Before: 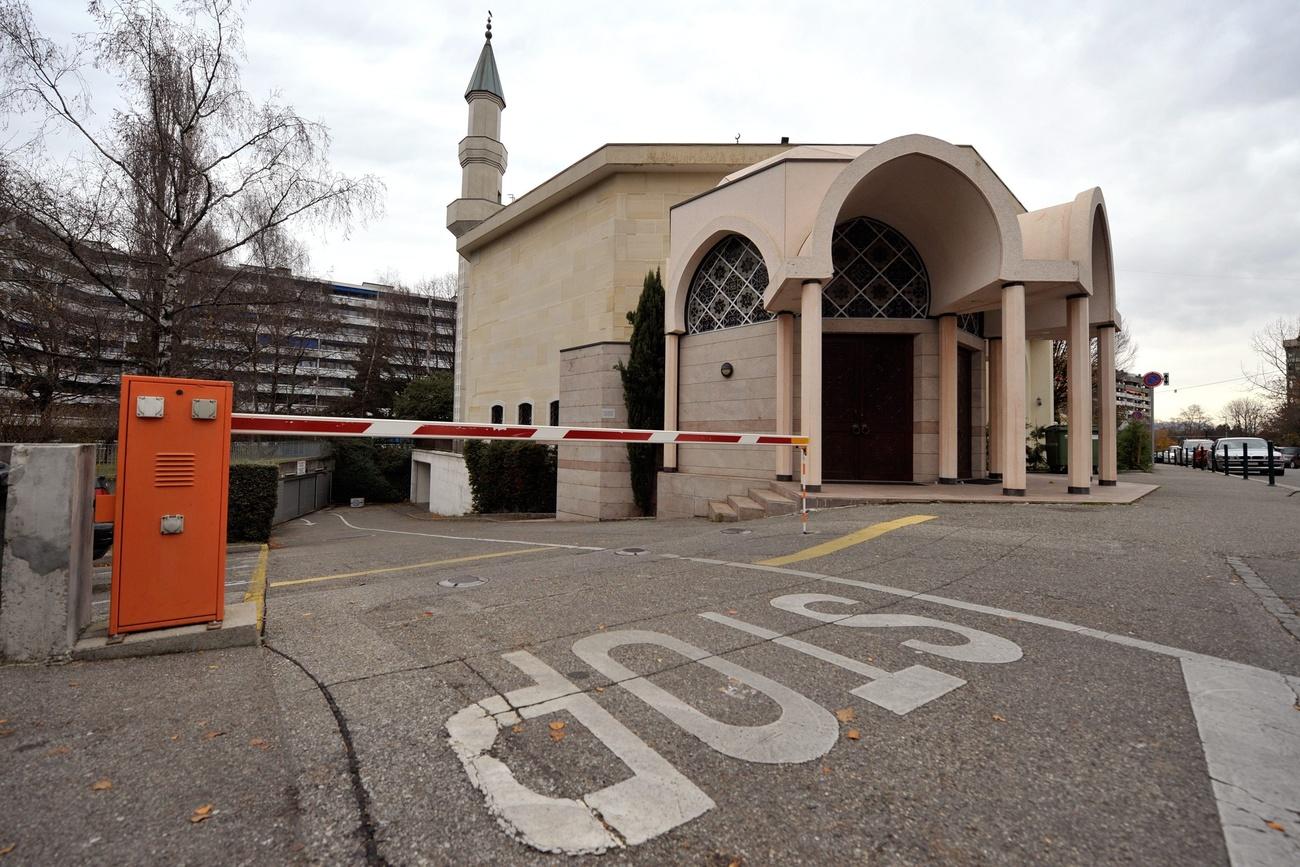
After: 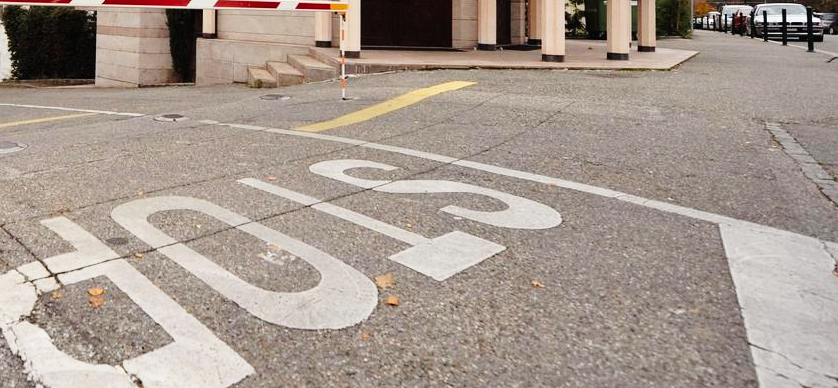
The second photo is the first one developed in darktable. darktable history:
exposure: black level correction -0.001, exposure 0.08 EV, compensate highlight preservation false
crop and rotate: left 35.509%, top 50.238%, bottom 4.934%
base curve: curves: ch0 [(0, 0) (0.028, 0.03) (0.121, 0.232) (0.46, 0.748) (0.859, 0.968) (1, 1)], preserve colors none
